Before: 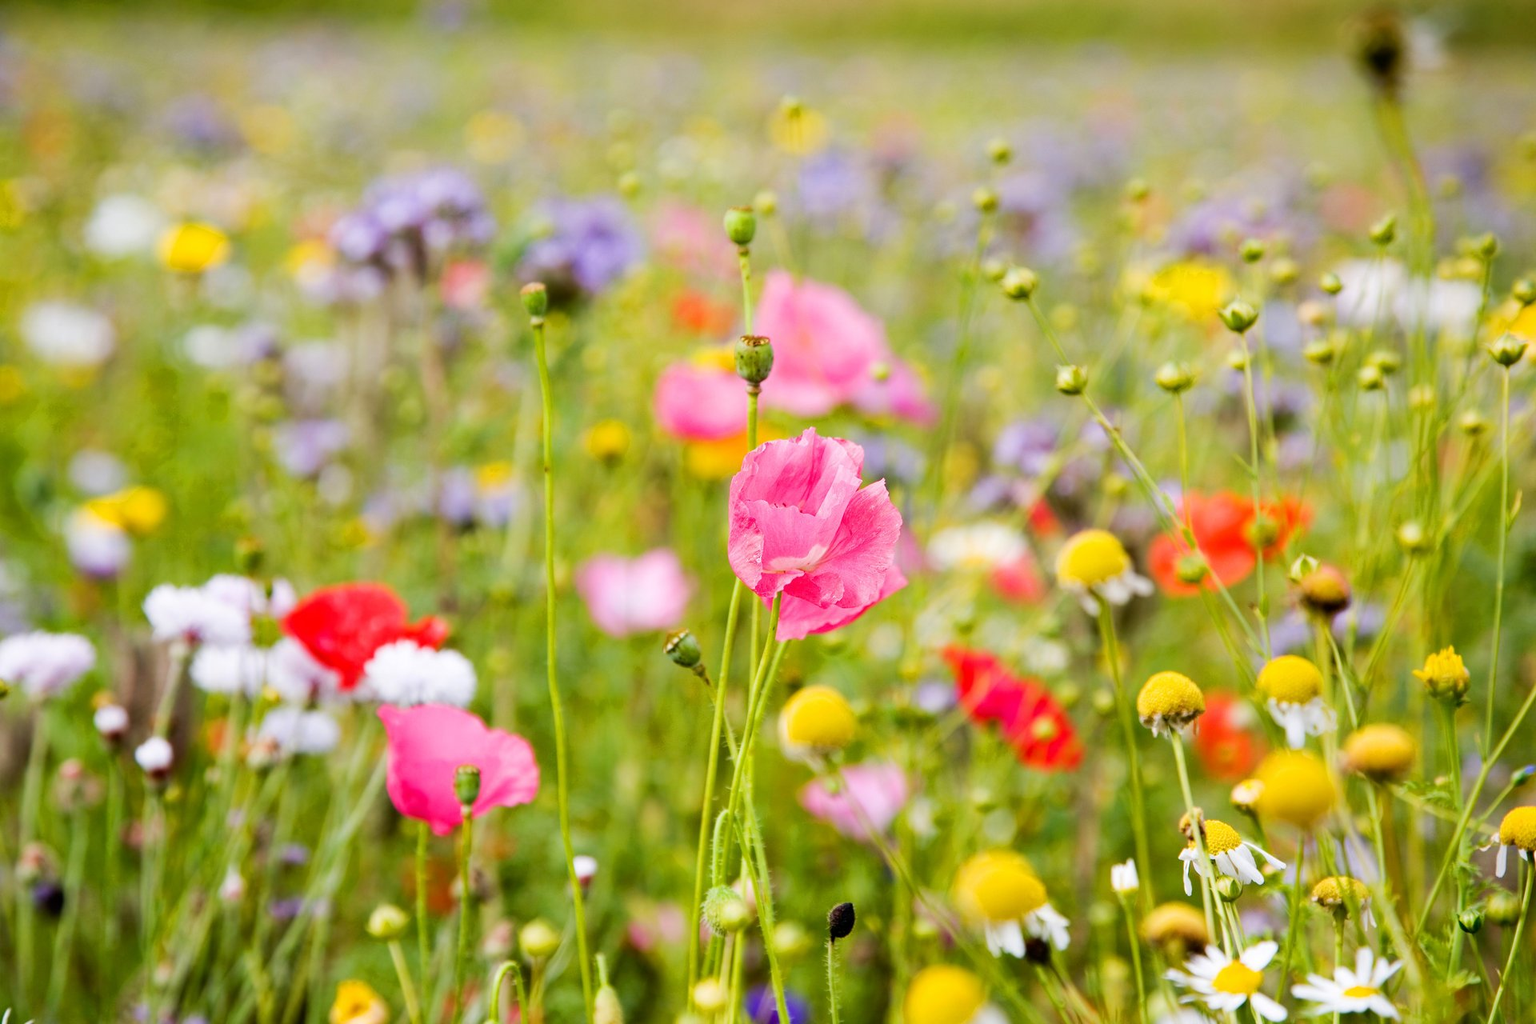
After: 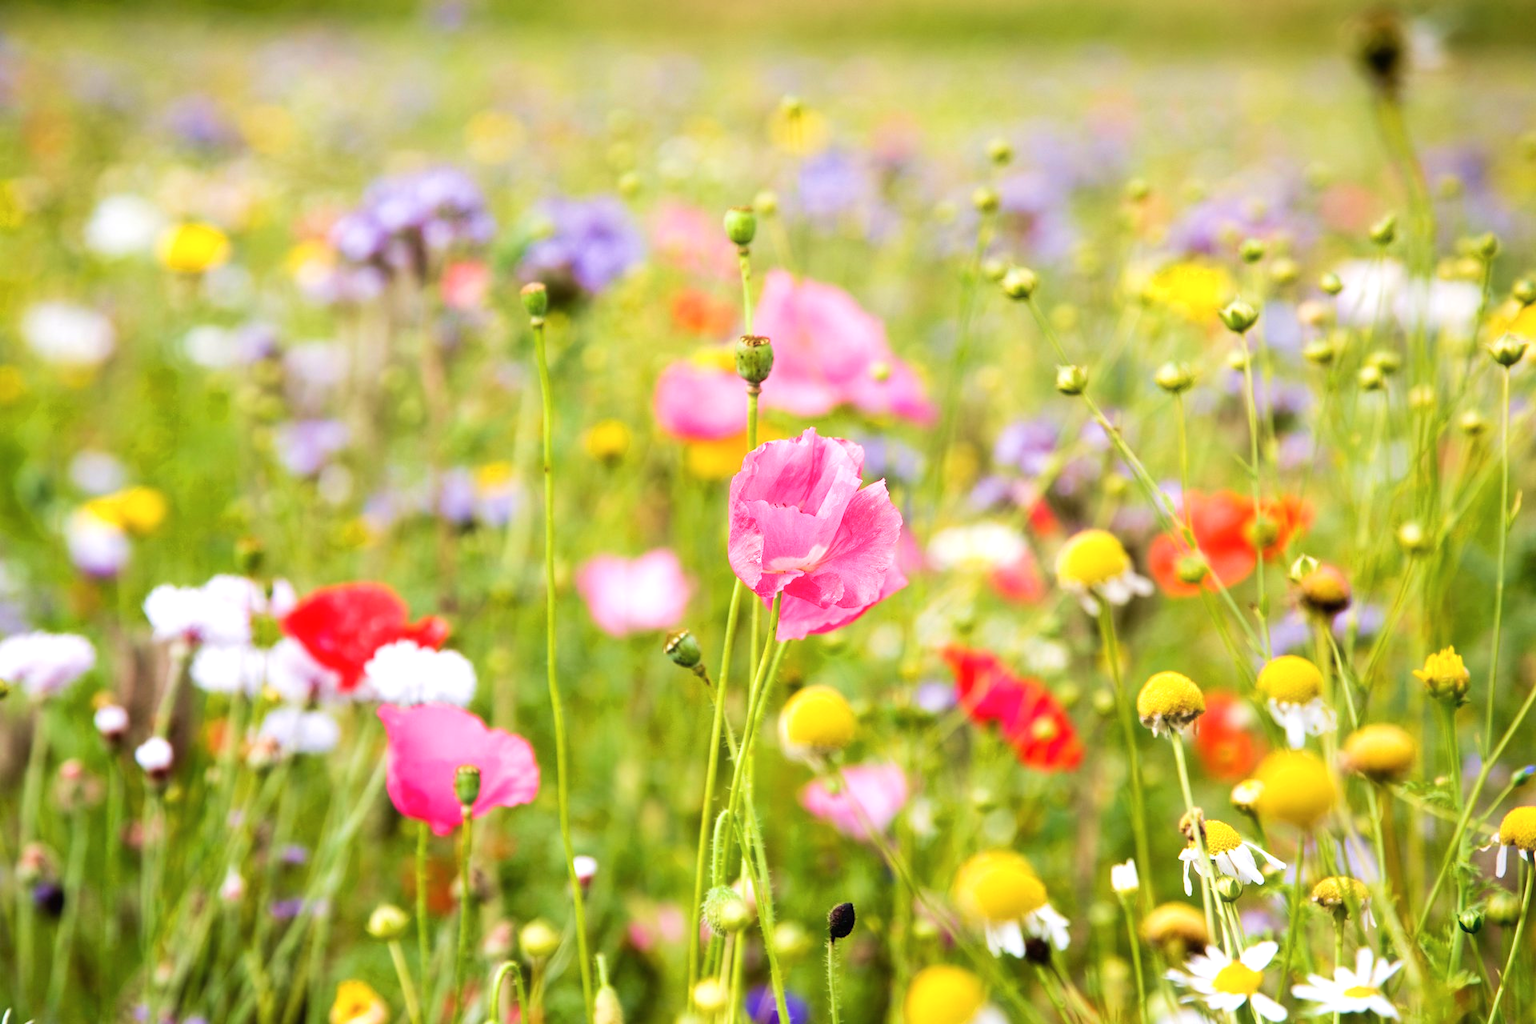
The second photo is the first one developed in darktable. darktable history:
haze removal: strength -0.09, distance 0.358, compatibility mode true, adaptive false
velvia: strength 30%
exposure: exposure 0.367 EV, compensate highlight preservation false
